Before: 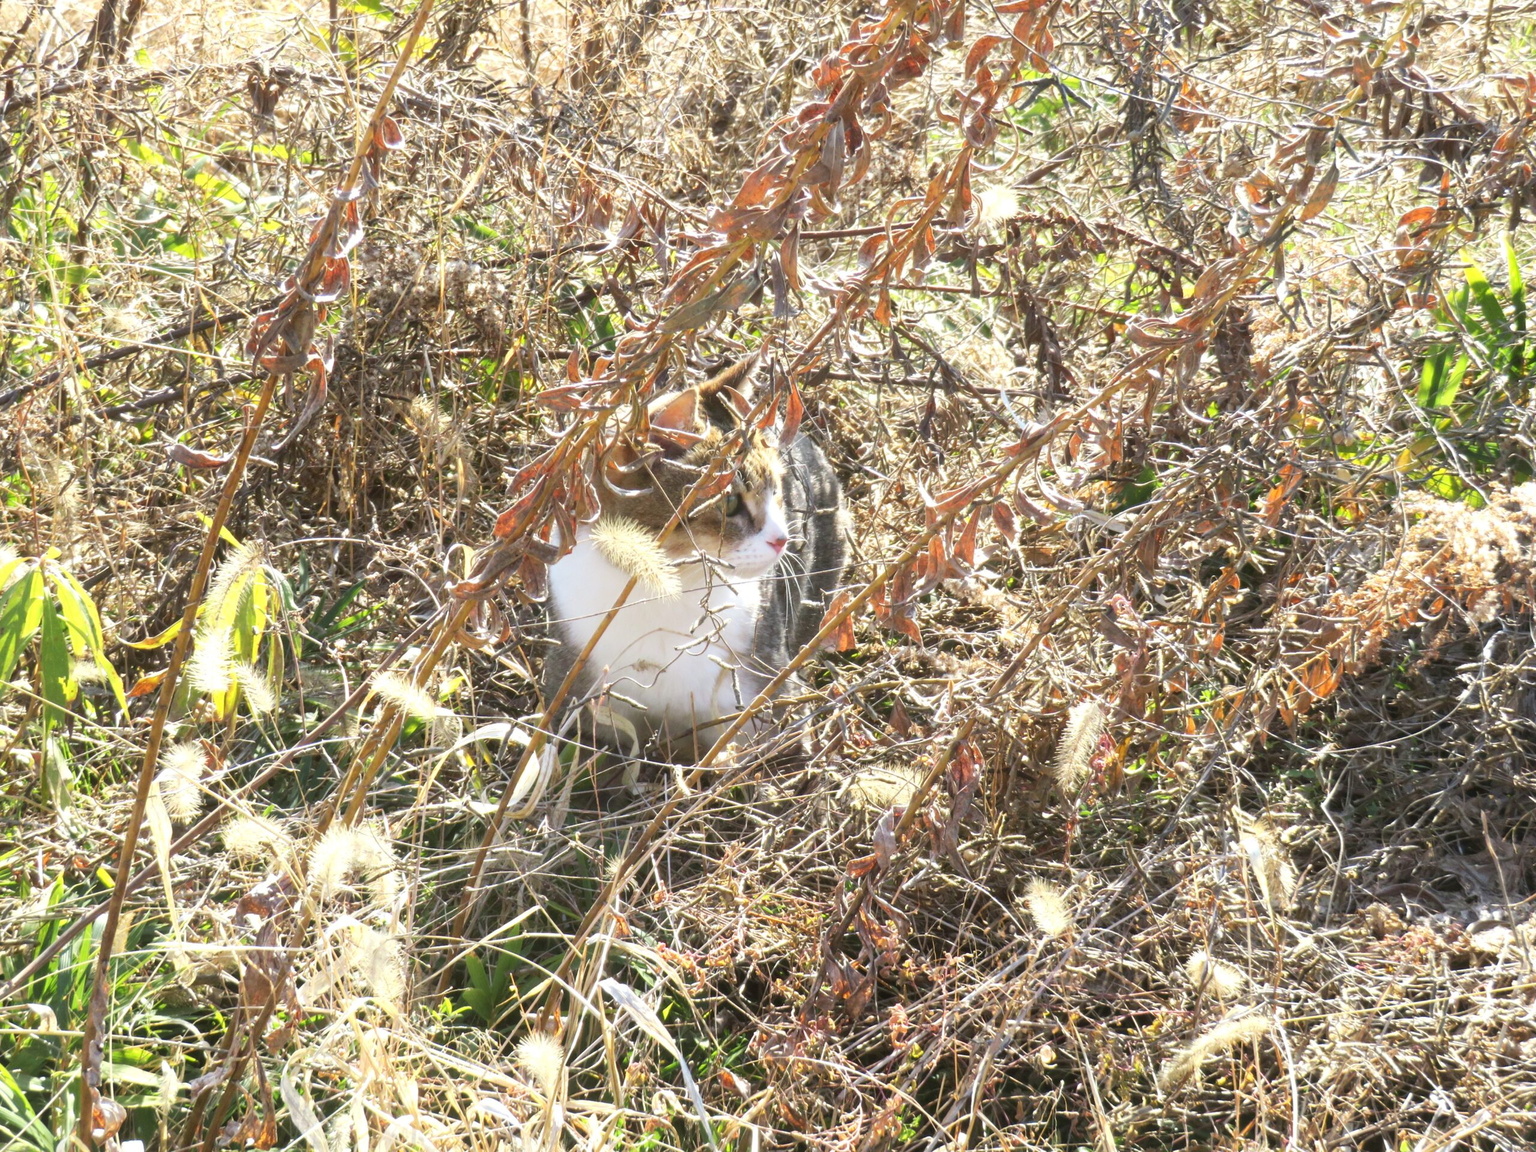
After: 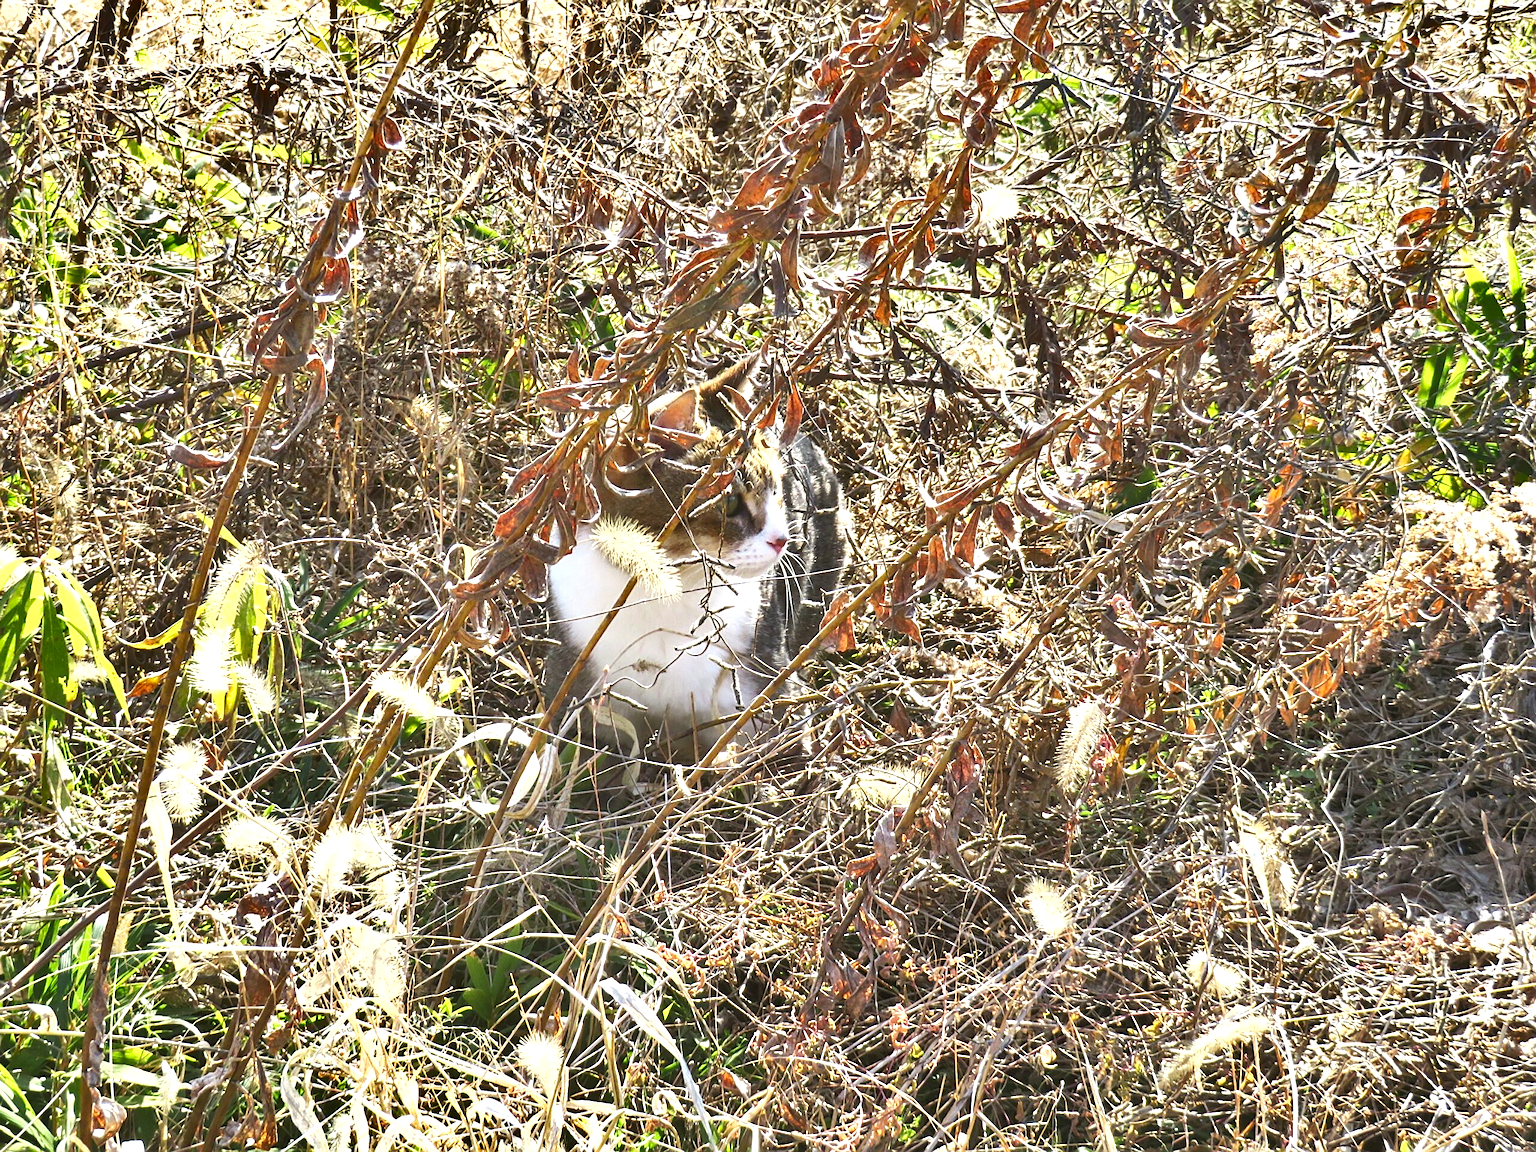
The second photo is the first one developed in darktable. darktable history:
exposure: black level correction 0.001, exposure 0.5 EV, compensate exposure bias true, compensate highlight preservation false
sharpen: amount 0.75
shadows and highlights: white point adjustment -3.64, highlights -63.34, highlights color adjustment 42%, soften with gaussian
